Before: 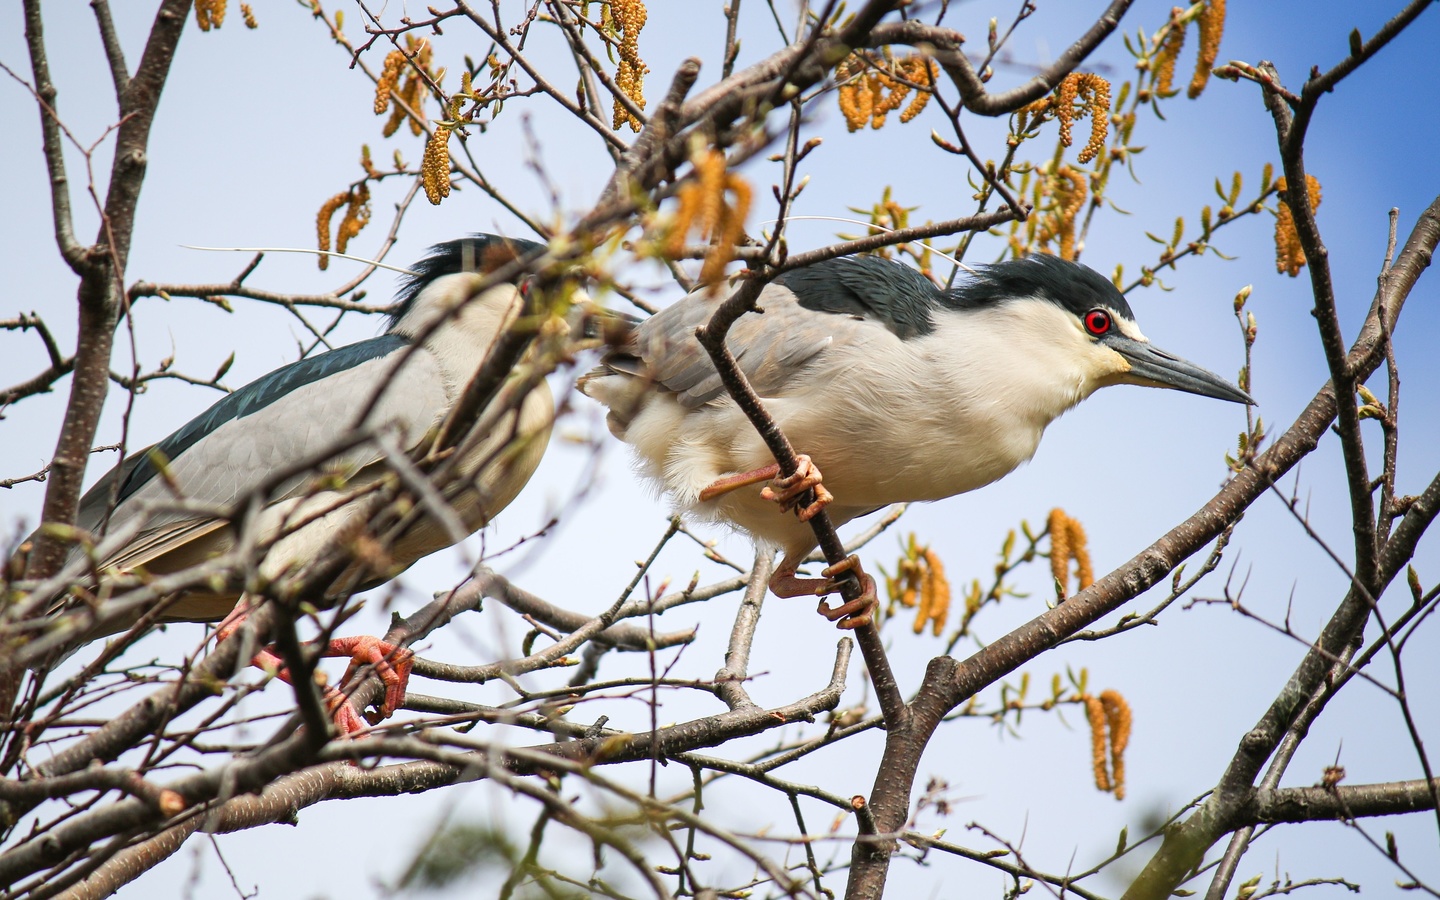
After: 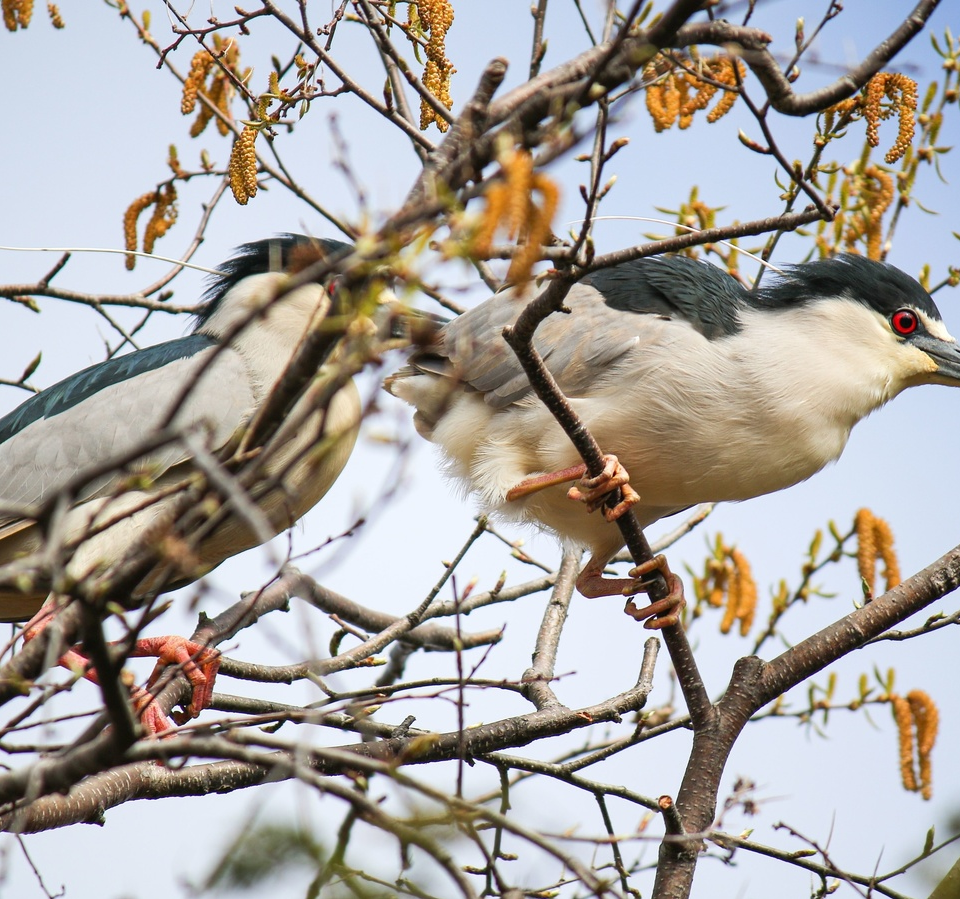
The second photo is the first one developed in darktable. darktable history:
crop and rotate: left 13.407%, right 19.872%
